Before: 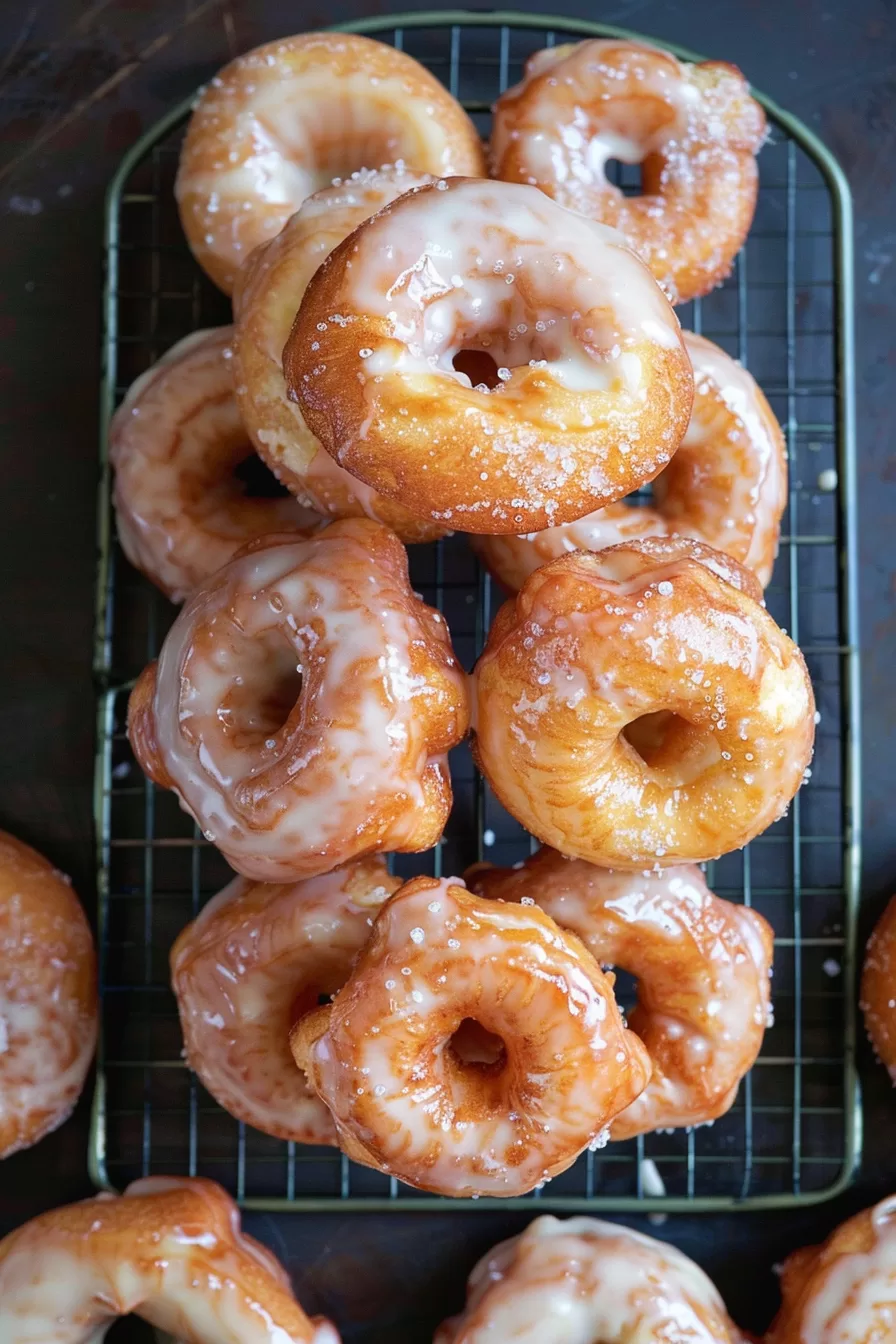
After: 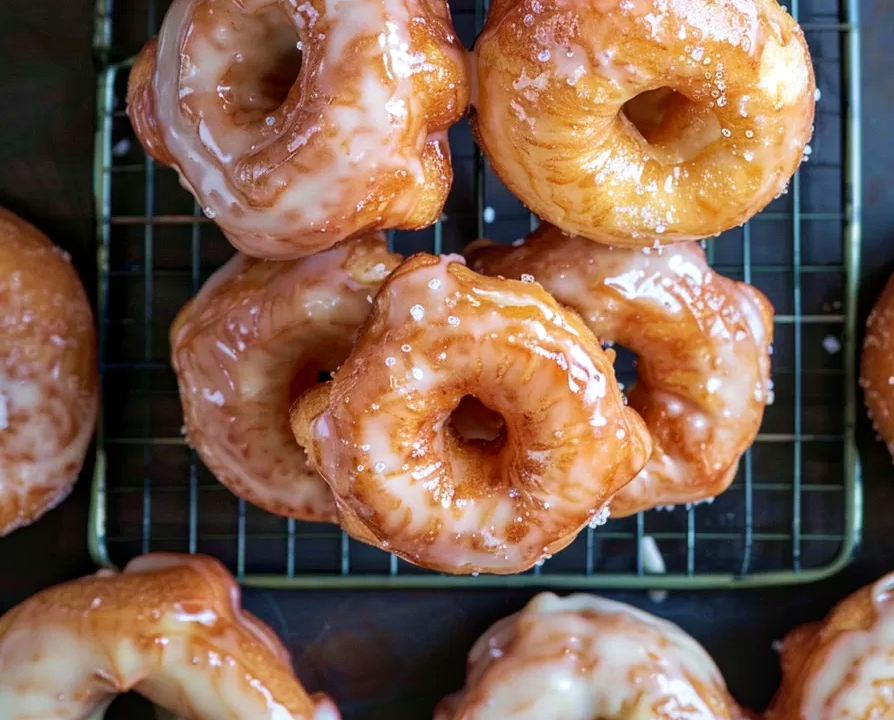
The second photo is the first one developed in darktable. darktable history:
crop and rotate: top 46.394%, right 0.115%
velvia: on, module defaults
local contrast: on, module defaults
